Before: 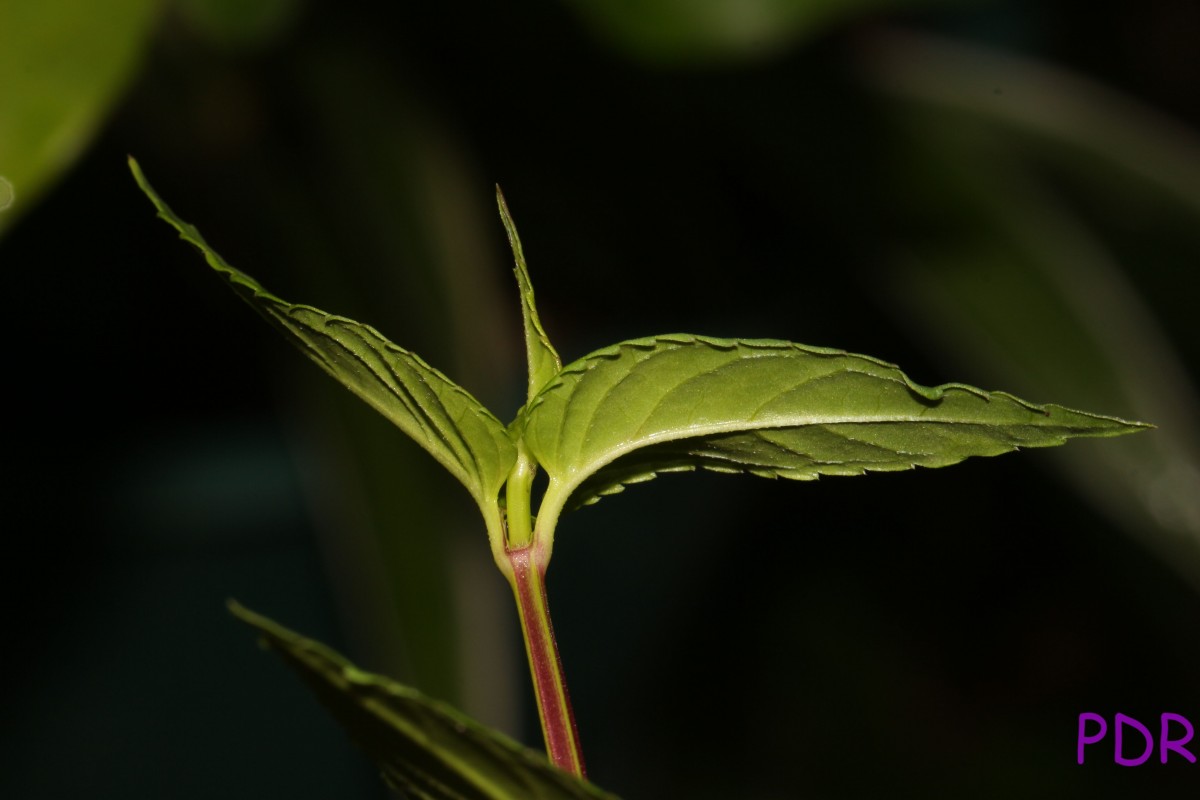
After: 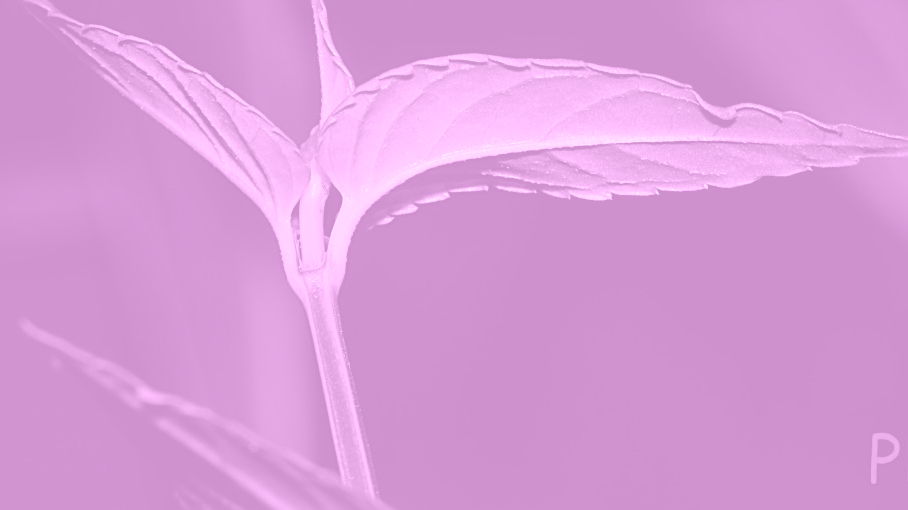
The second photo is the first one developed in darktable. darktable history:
crop and rotate: left 17.299%, top 35.115%, right 7.015%, bottom 1.024%
local contrast: mode bilateral grid, contrast 25, coarseness 50, detail 123%, midtone range 0.2
sharpen: amount 0.75
colorize: hue 331.2°, saturation 69%, source mix 30.28%, lightness 69.02%, version 1
